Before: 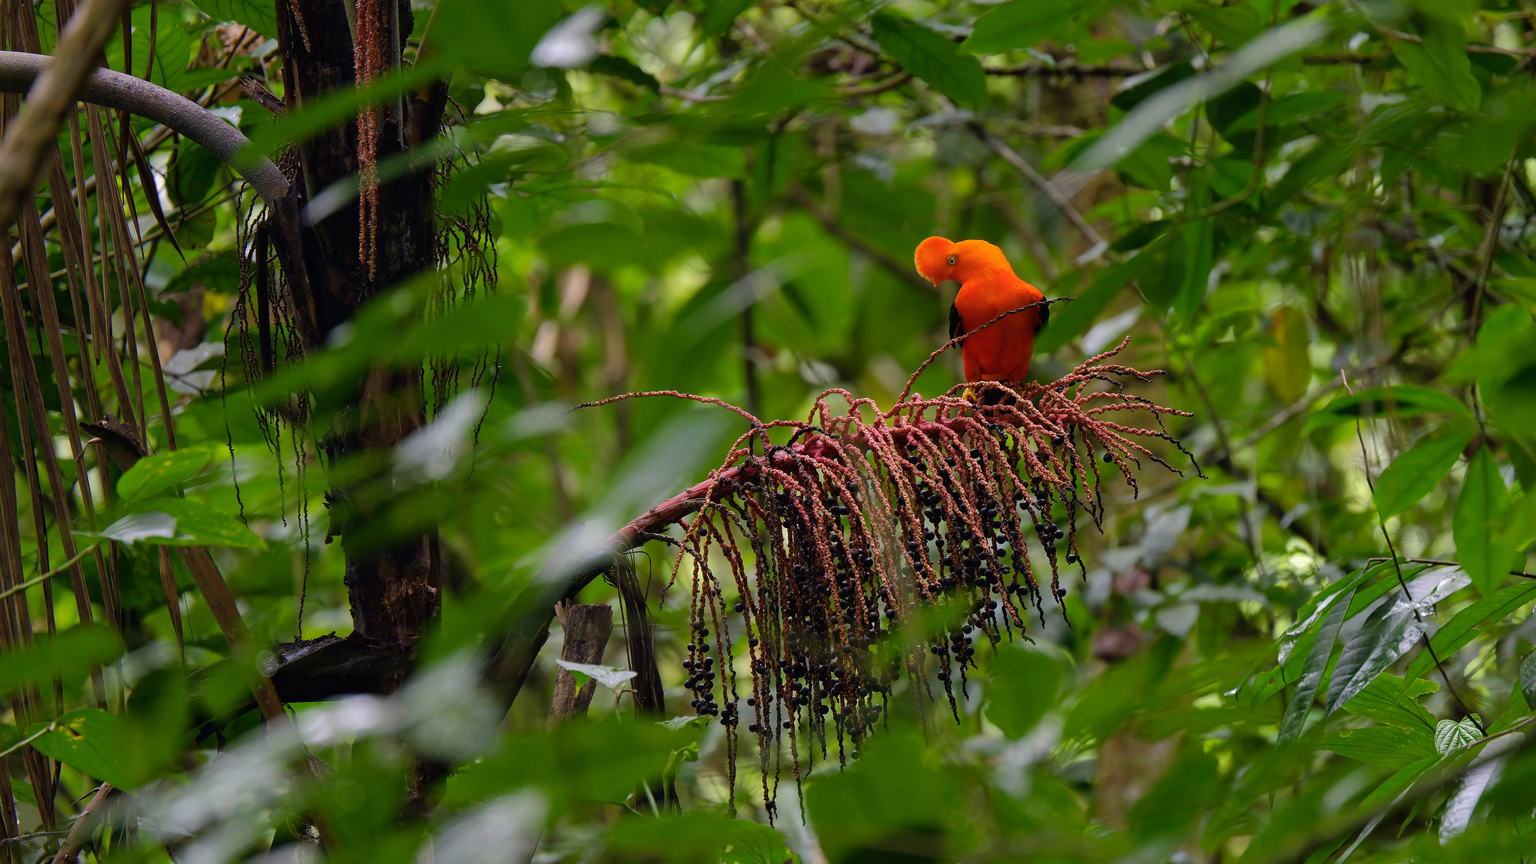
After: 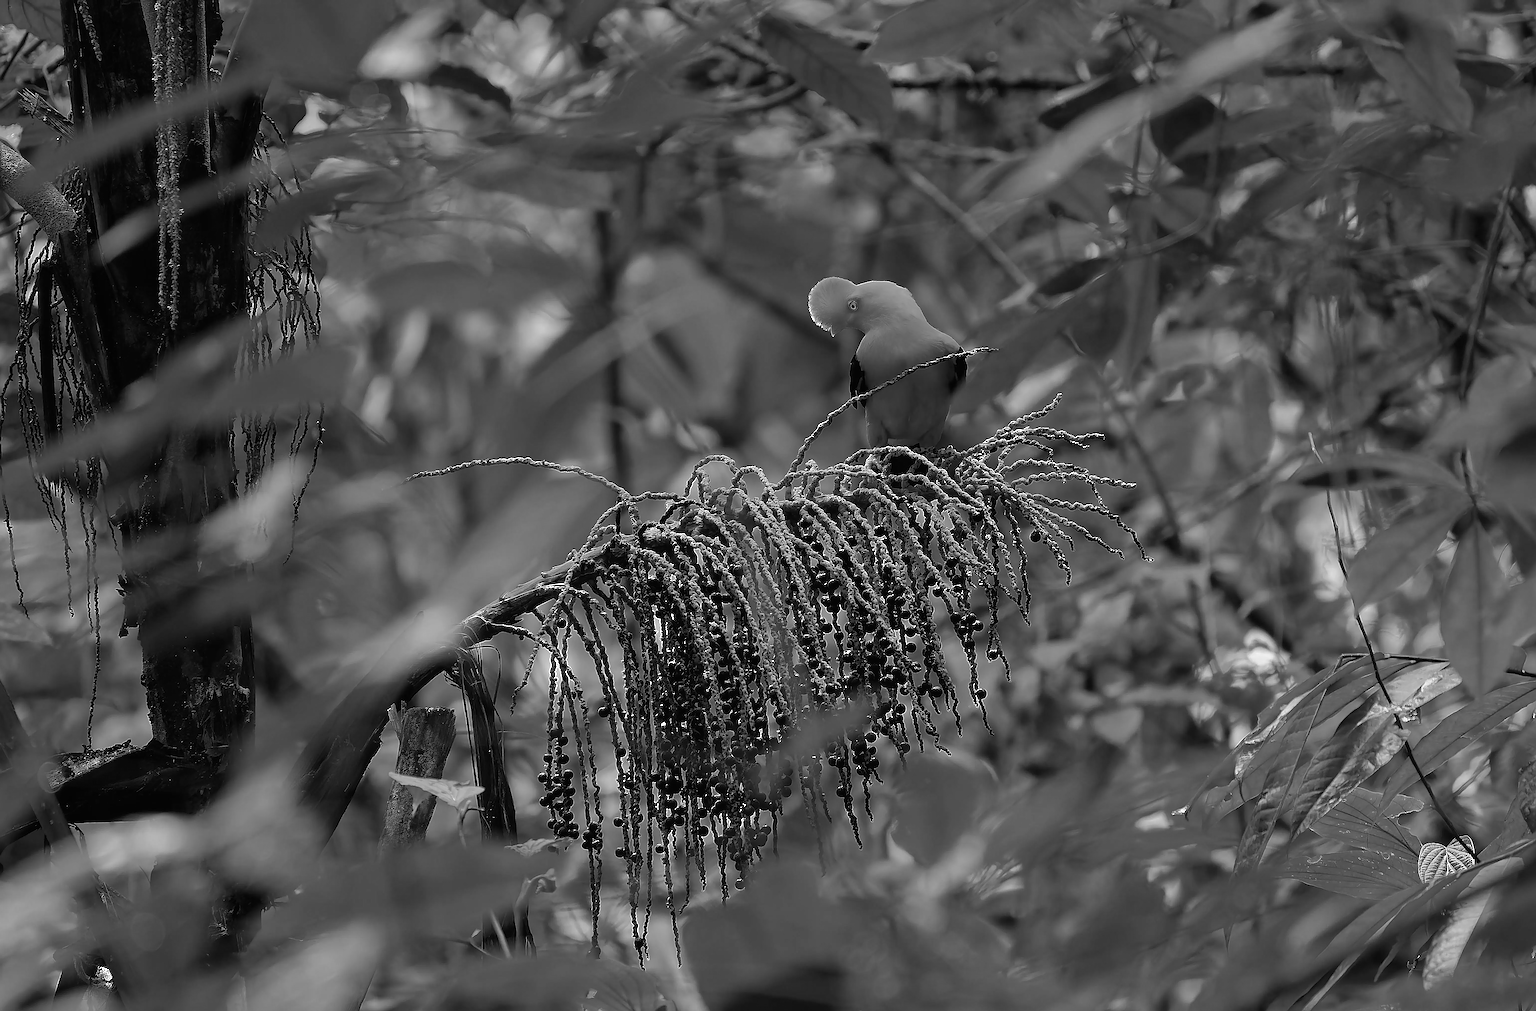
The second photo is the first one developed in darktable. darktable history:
monochrome: a -92.57, b 58.91
crop and rotate: left 14.584%
sharpen: amount 2
